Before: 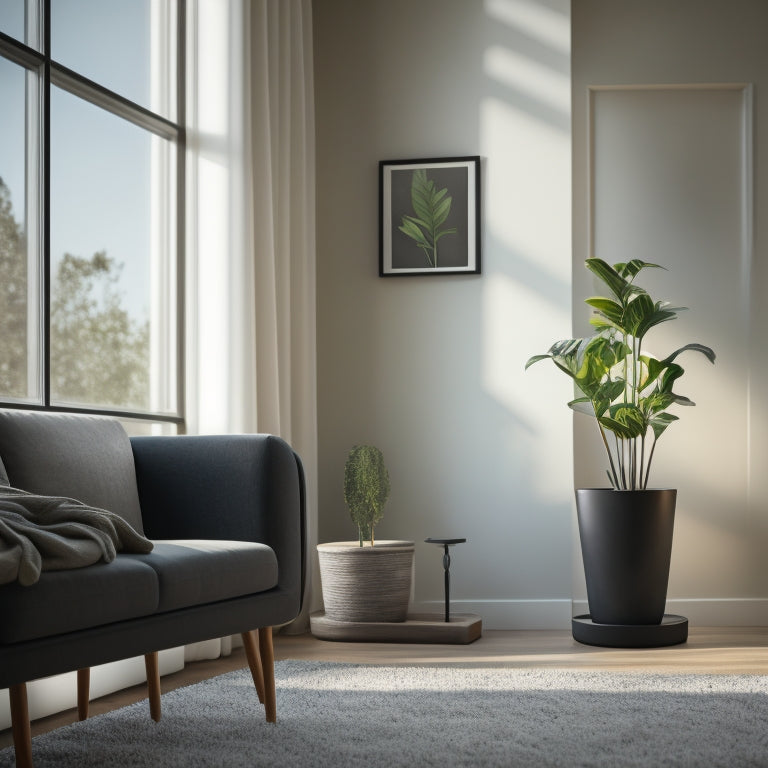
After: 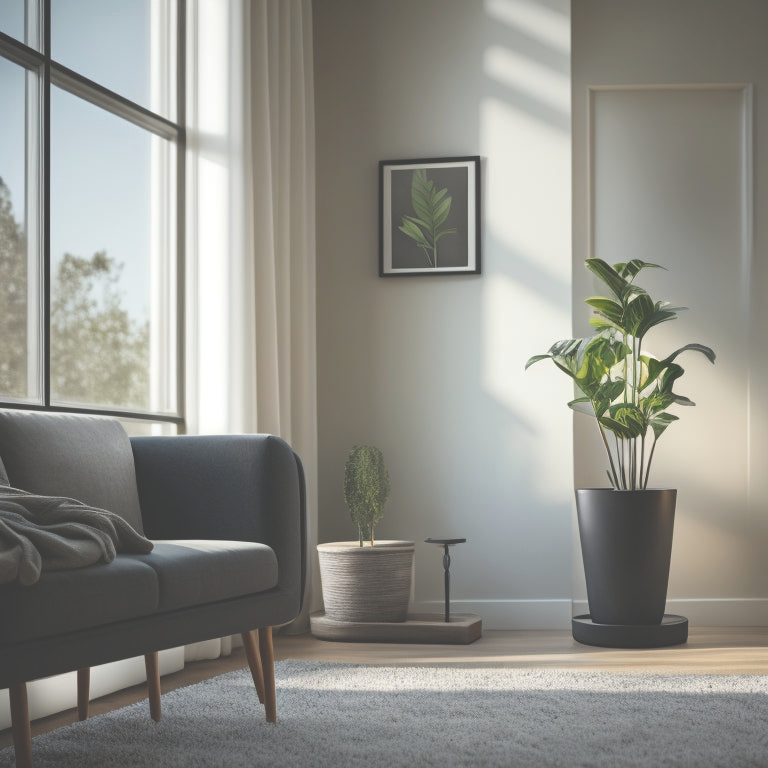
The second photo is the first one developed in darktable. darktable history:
exposure: black level correction -0.042, exposure 0.065 EV, compensate exposure bias true, compensate highlight preservation false
